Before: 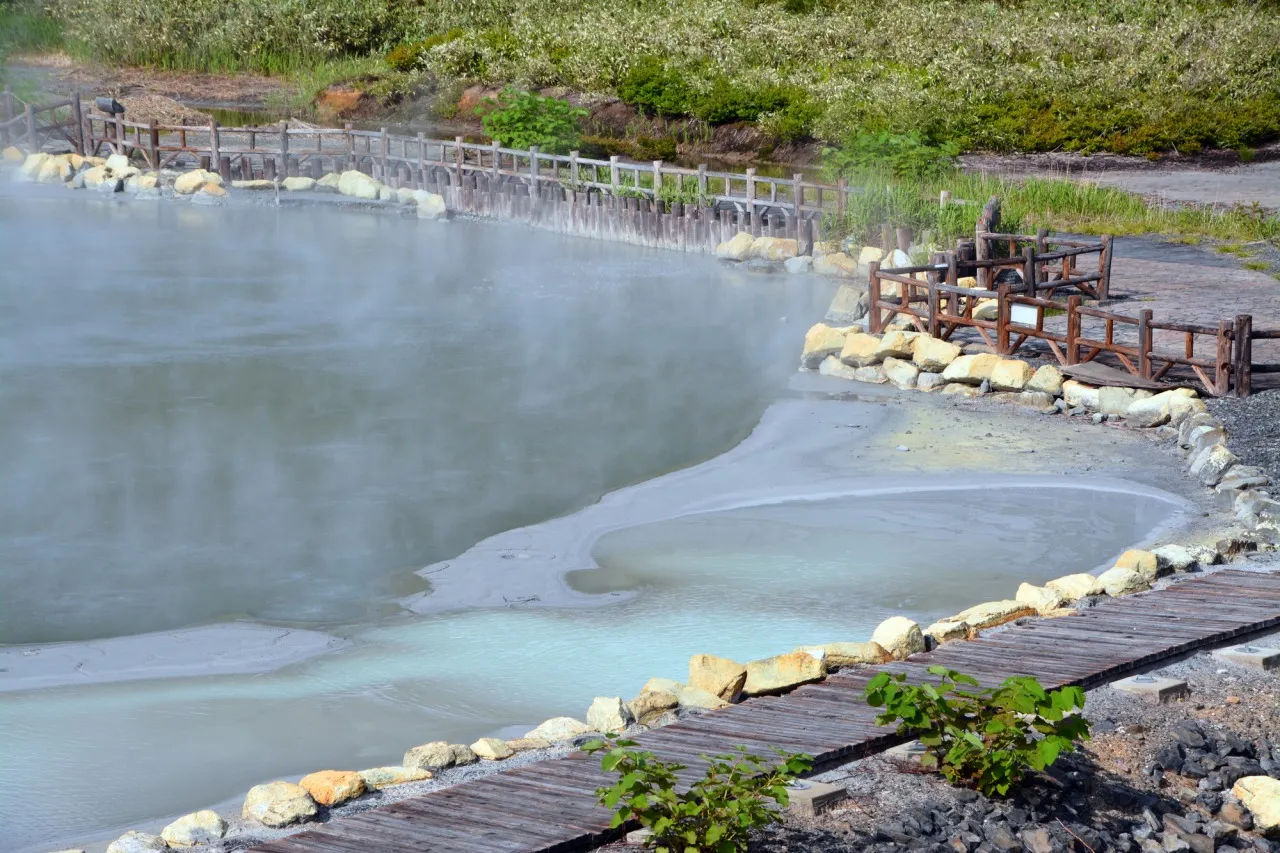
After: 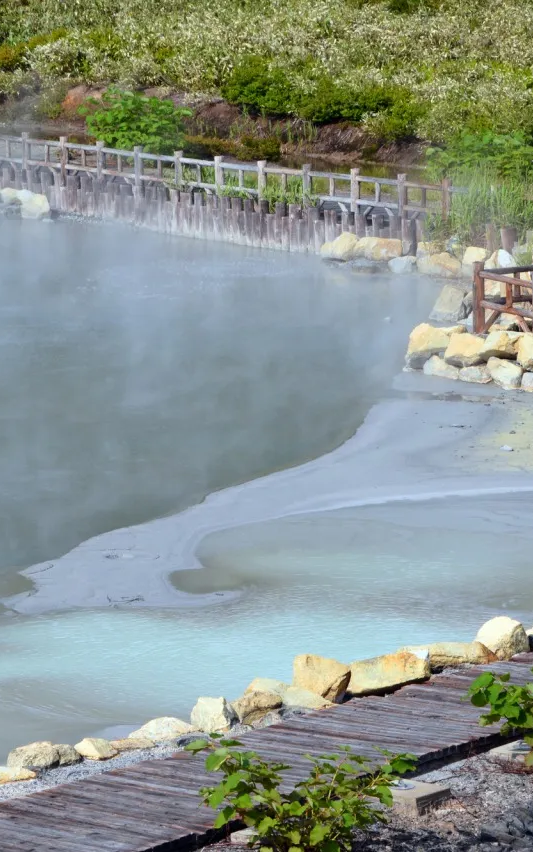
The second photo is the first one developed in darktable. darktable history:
crop: left 31.011%, right 27.338%
